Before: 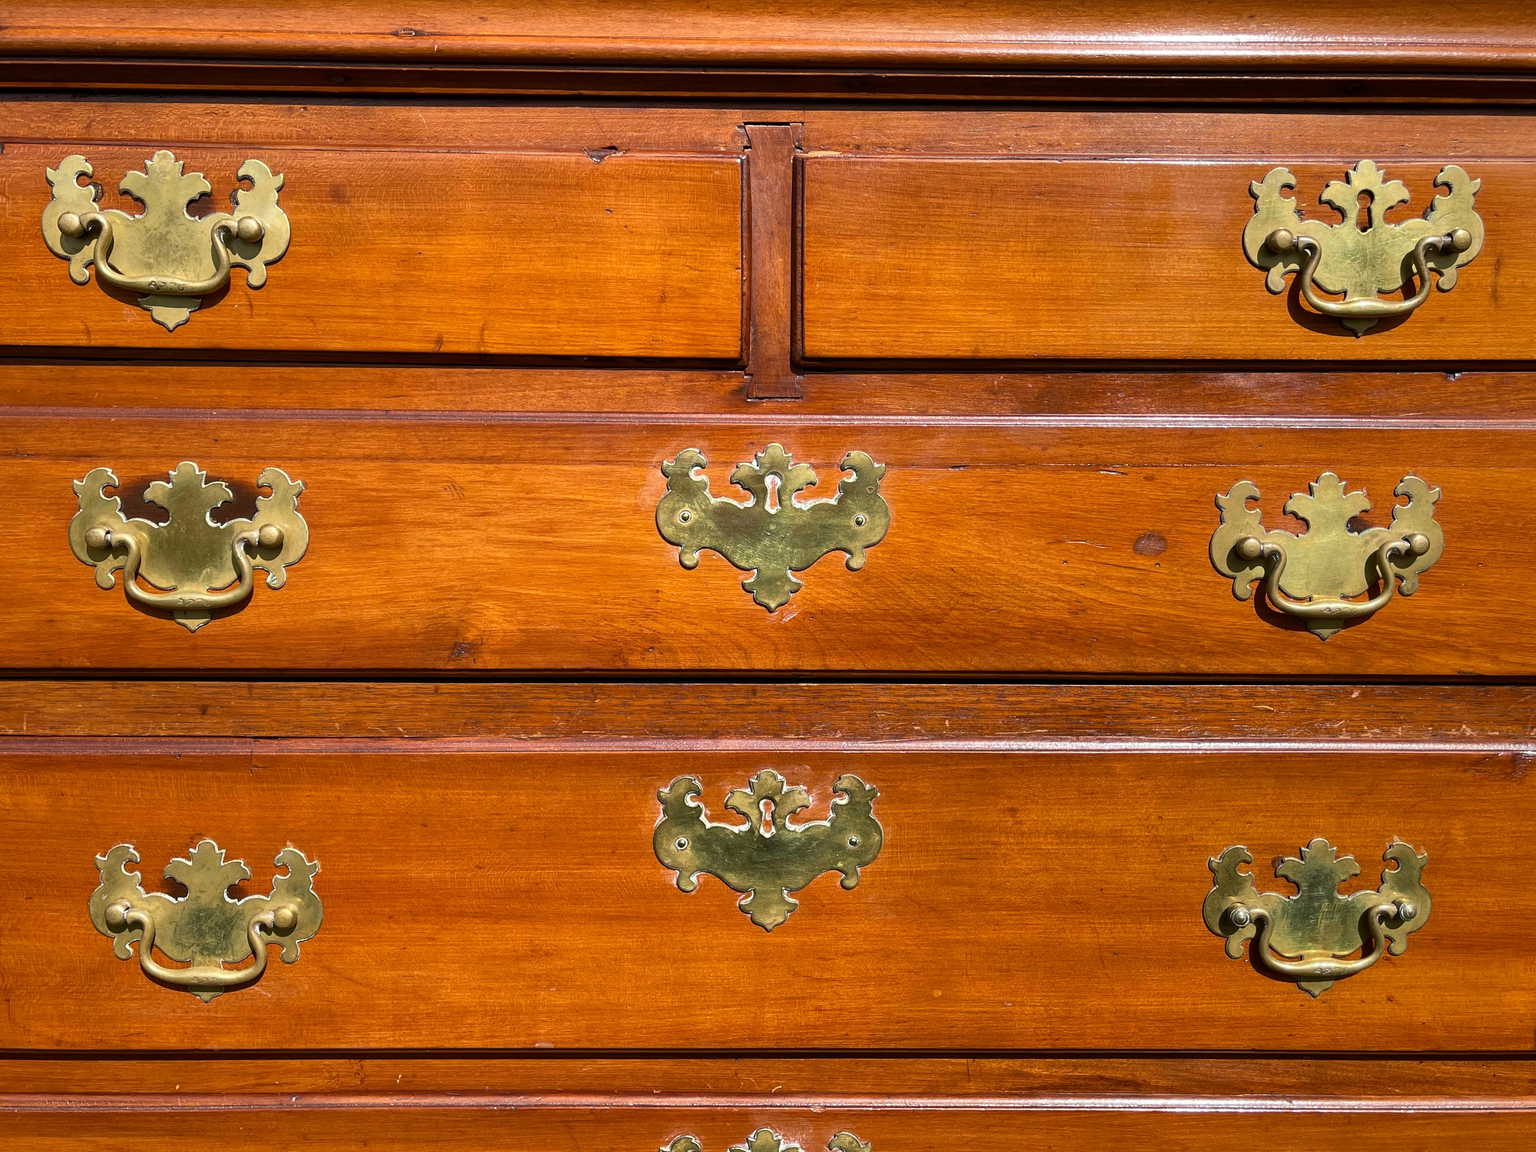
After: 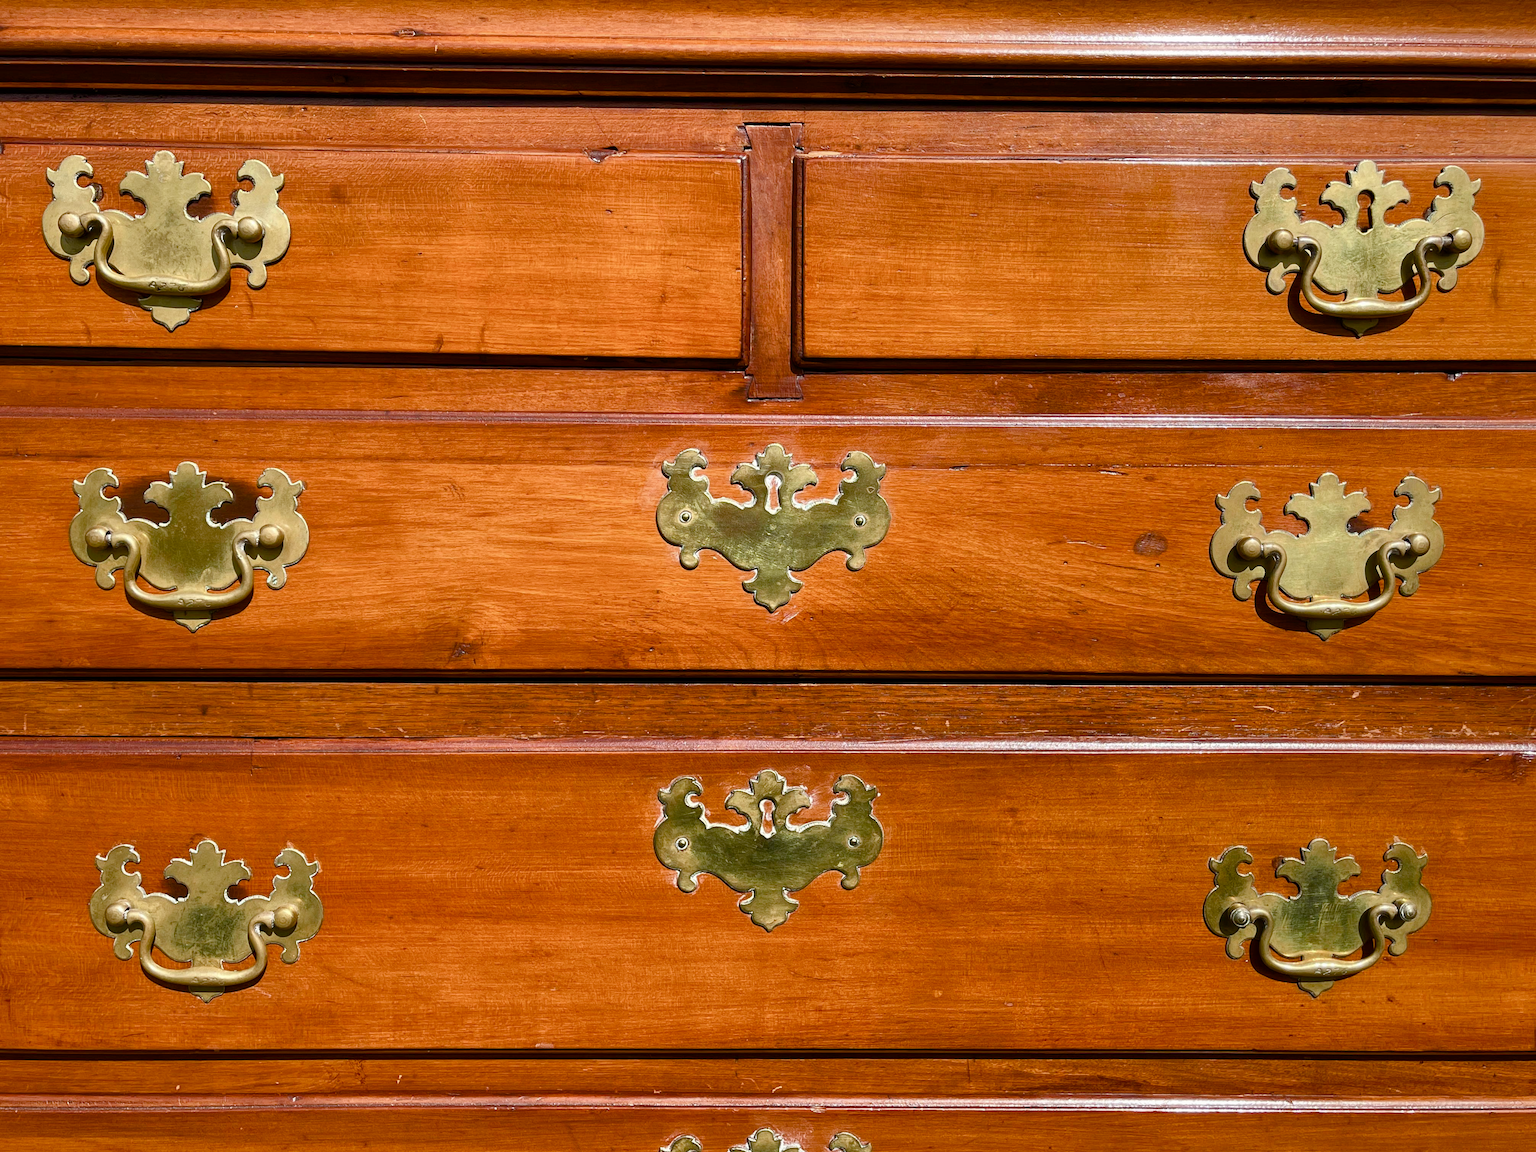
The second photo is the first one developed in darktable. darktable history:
color balance rgb: power › chroma 0.274%, power › hue 60.28°, perceptual saturation grading › global saturation 20%, perceptual saturation grading › highlights -49.916%, perceptual saturation grading › shadows 24.851%, global vibrance 20%
exposure: exposure -0.016 EV, compensate exposure bias true, compensate highlight preservation false
